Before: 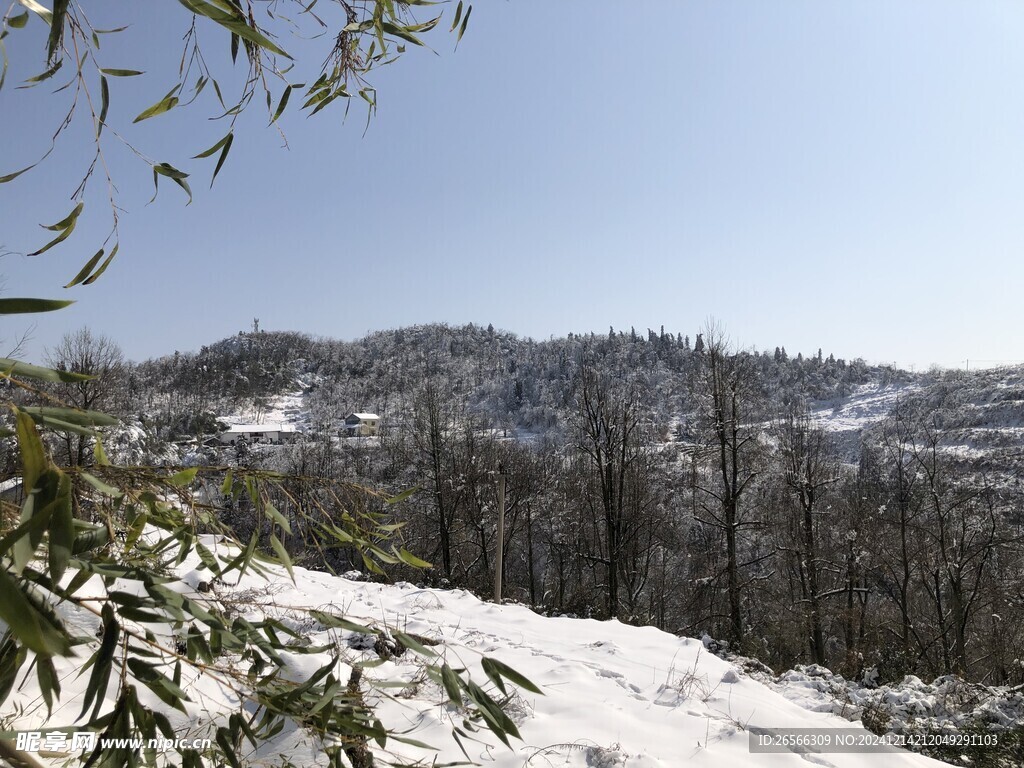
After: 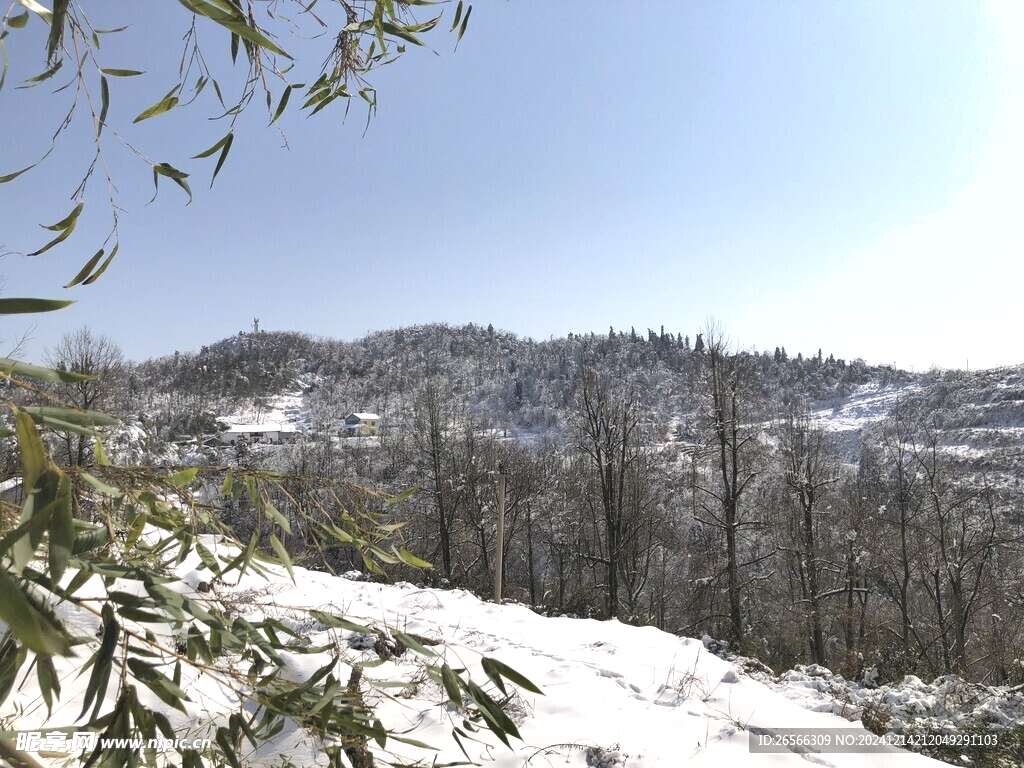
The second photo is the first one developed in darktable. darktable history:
shadows and highlights: low approximation 0.01, soften with gaussian
contrast brightness saturation: contrast -0.157, brightness 0.04, saturation -0.129
exposure: black level correction 0, exposure 0.693 EV, compensate exposure bias true, compensate highlight preservation false
